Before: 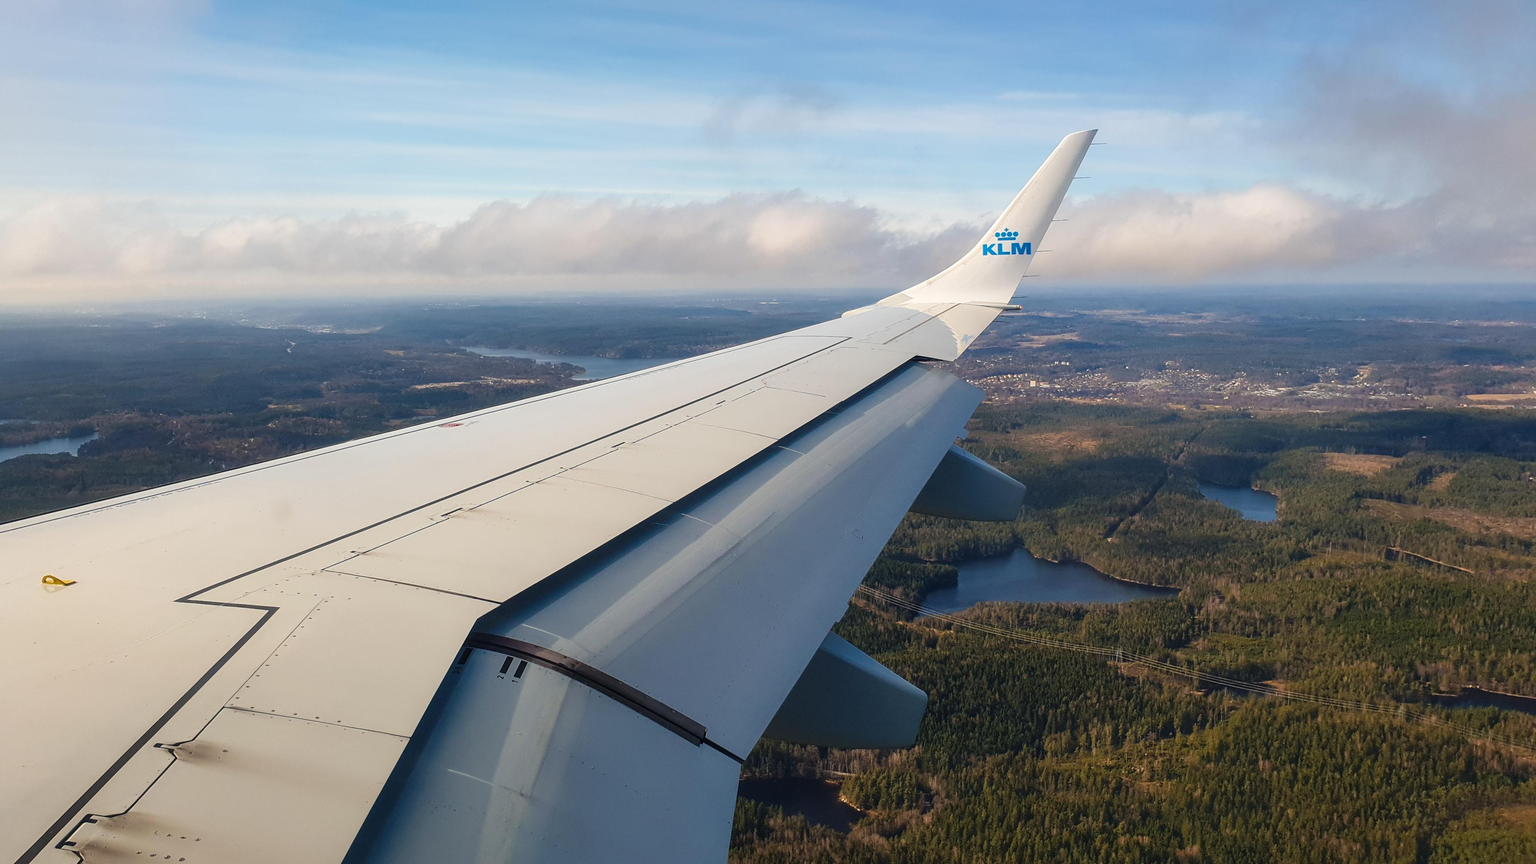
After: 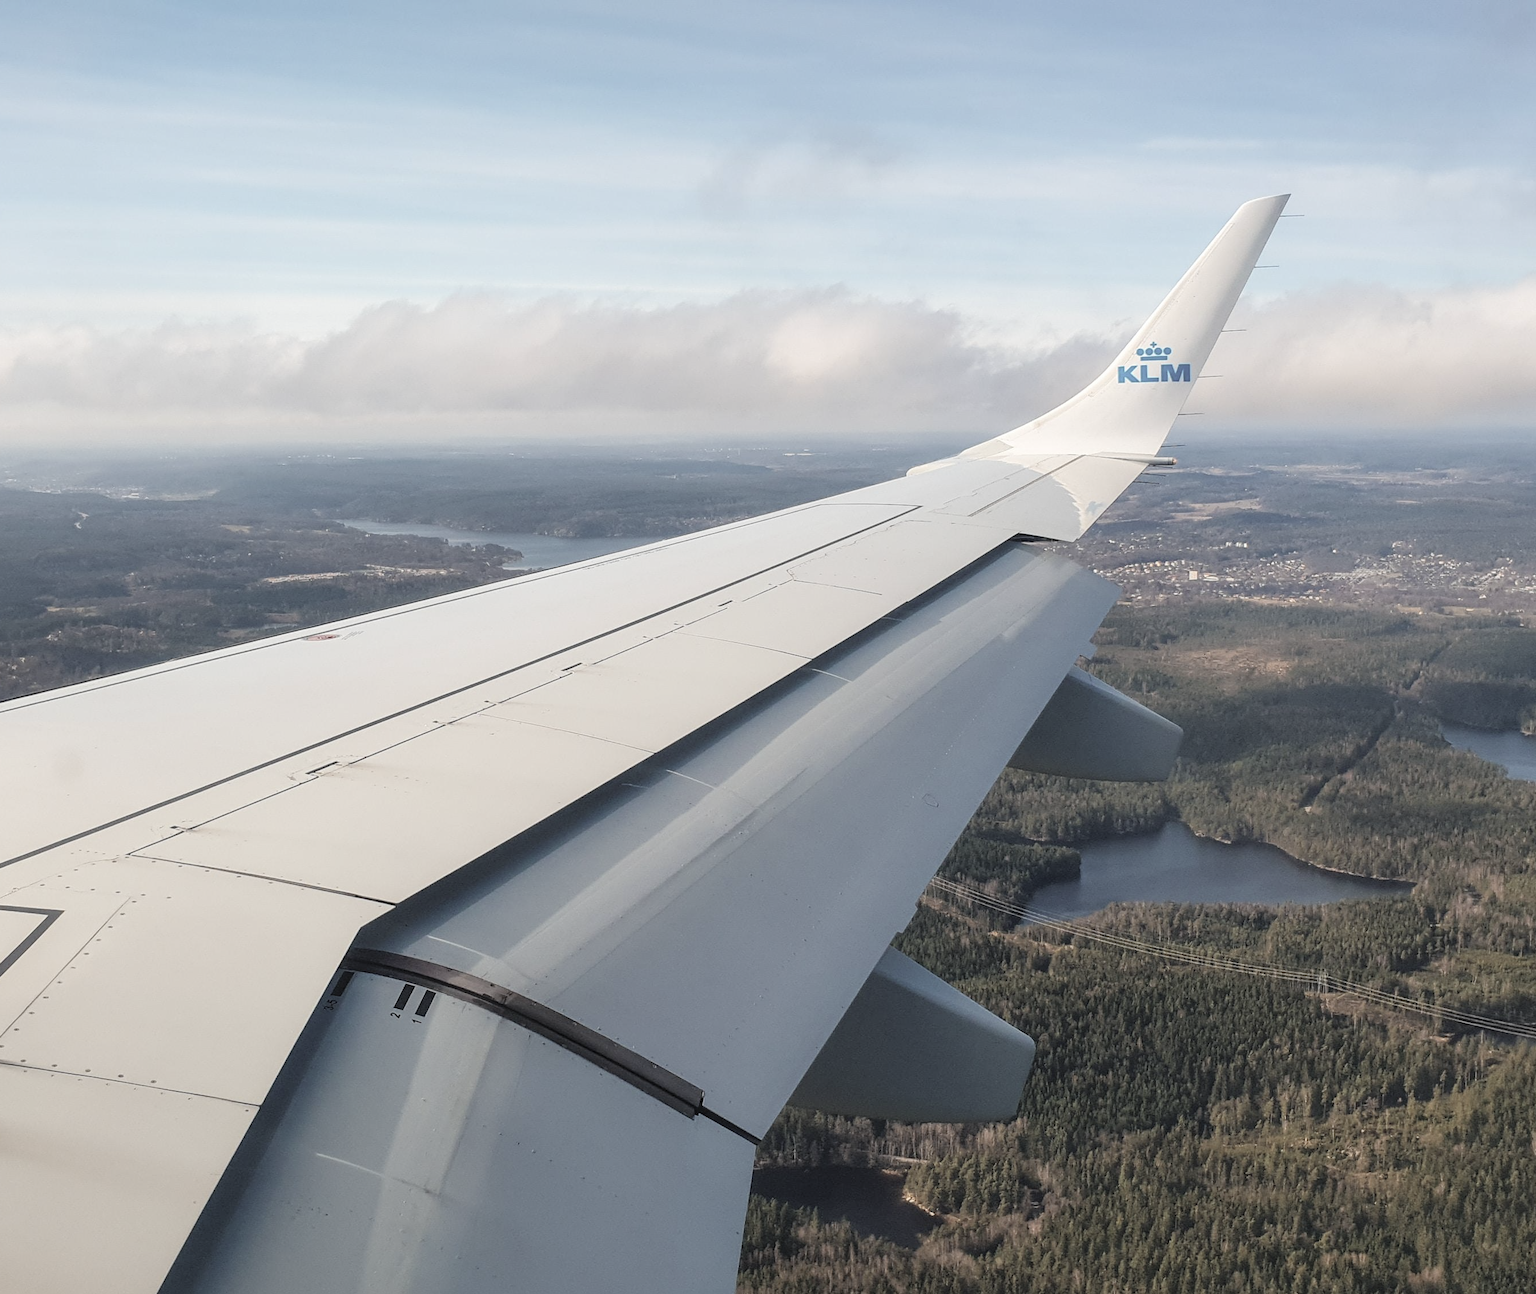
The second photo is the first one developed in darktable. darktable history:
crop and rotate: left 15.446%, right 17.836%
contrast brightness saturation: brightness 0.18, saturation -0.5
